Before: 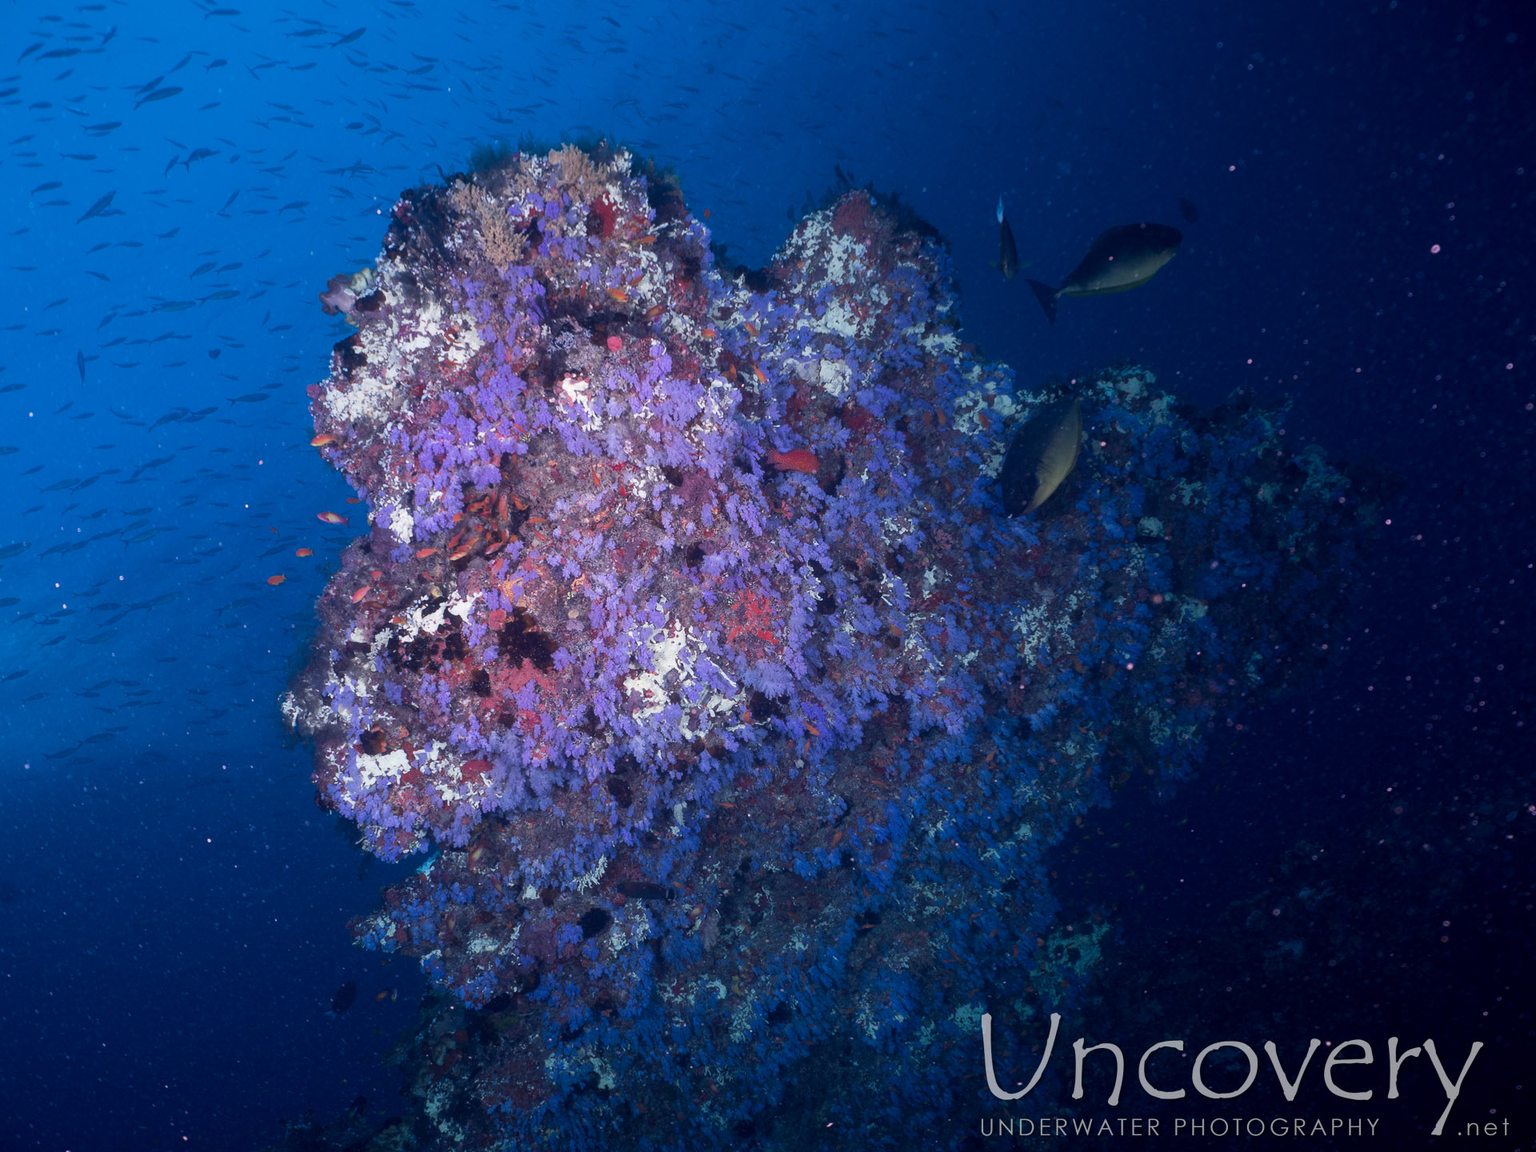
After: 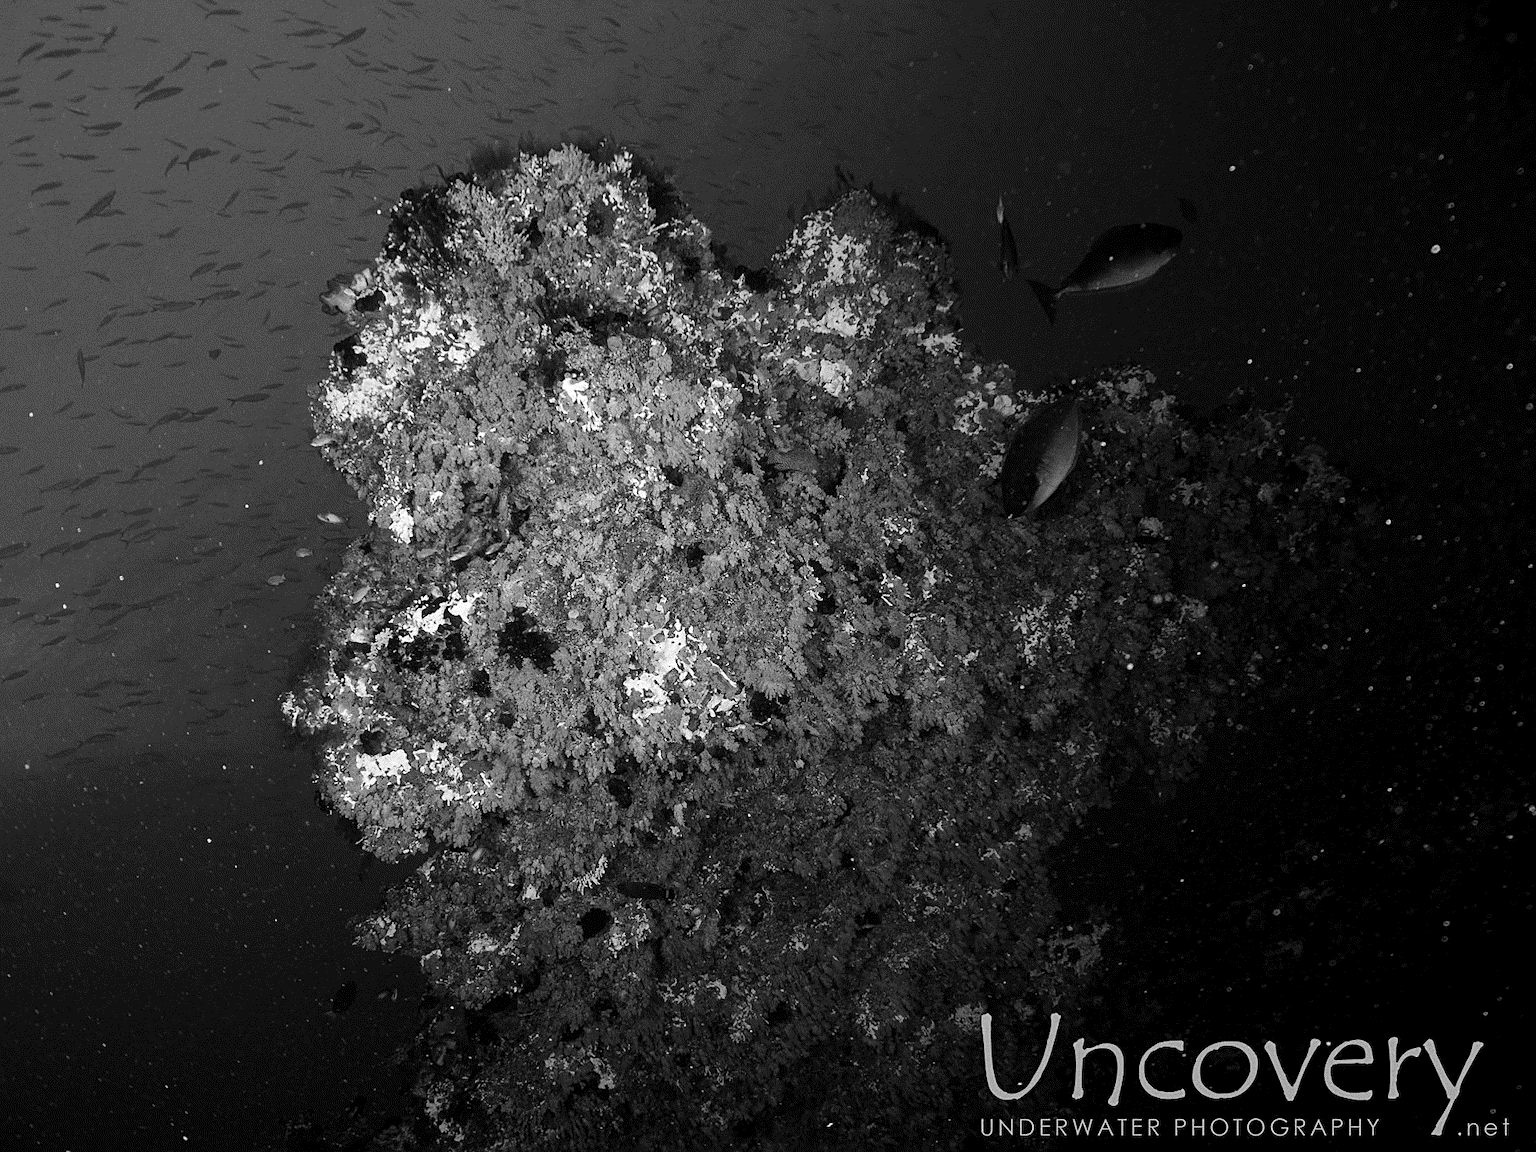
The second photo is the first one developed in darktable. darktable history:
levels: levels [0.016, 0.5, 0.996]
contrast brightness saturation: contrast 0.08, saturation 0.02
velvia: strength 10%
vibrance: vibrance 15%
tone curve: curves: ch0 [(0, 0.008) (0.083, 0.073) (0.28, 0.286) (0.528, 0.559) (0.961, 0.966) (1, 1)], color space Lab, linked channels, preserve colors none
sharpen: amount 0.575
contrast equalizer: octaves 7, y [[0.515 ×6], [0.507 ×6], [0.425 ×6], [0 ×6], [0 ×6]]
haze removal: strength 0.02, distance 0.25, compatibility mode true, adaptive false
color zones: curves: ch0 [(0, 0.5) (0.143, 0.5) (0.286, 0.5) (0.429, 0.5) (0.62, 0.489) (0.714, 0.445) (0.844, 0.496) (1, 0.5)]; ch1 [(0, 0.5) (0.143, 0.5) (0.286, 0.5) (0.429, 0.5) (0.571, 0.5) (0.714, 0.523) (0.857, 0.5) (1, 0.5)]
shadows and highlights: shadows 10, white point adjustment 1, highlights -40
exposure: black level correction 0.002, exposure -0.1 EV, compensate highlight preservation false
local contrast: mode bilateral grid, contrast 28, coarseness 16, detail 115%, midtone range 0.2
grain: strength 26%
